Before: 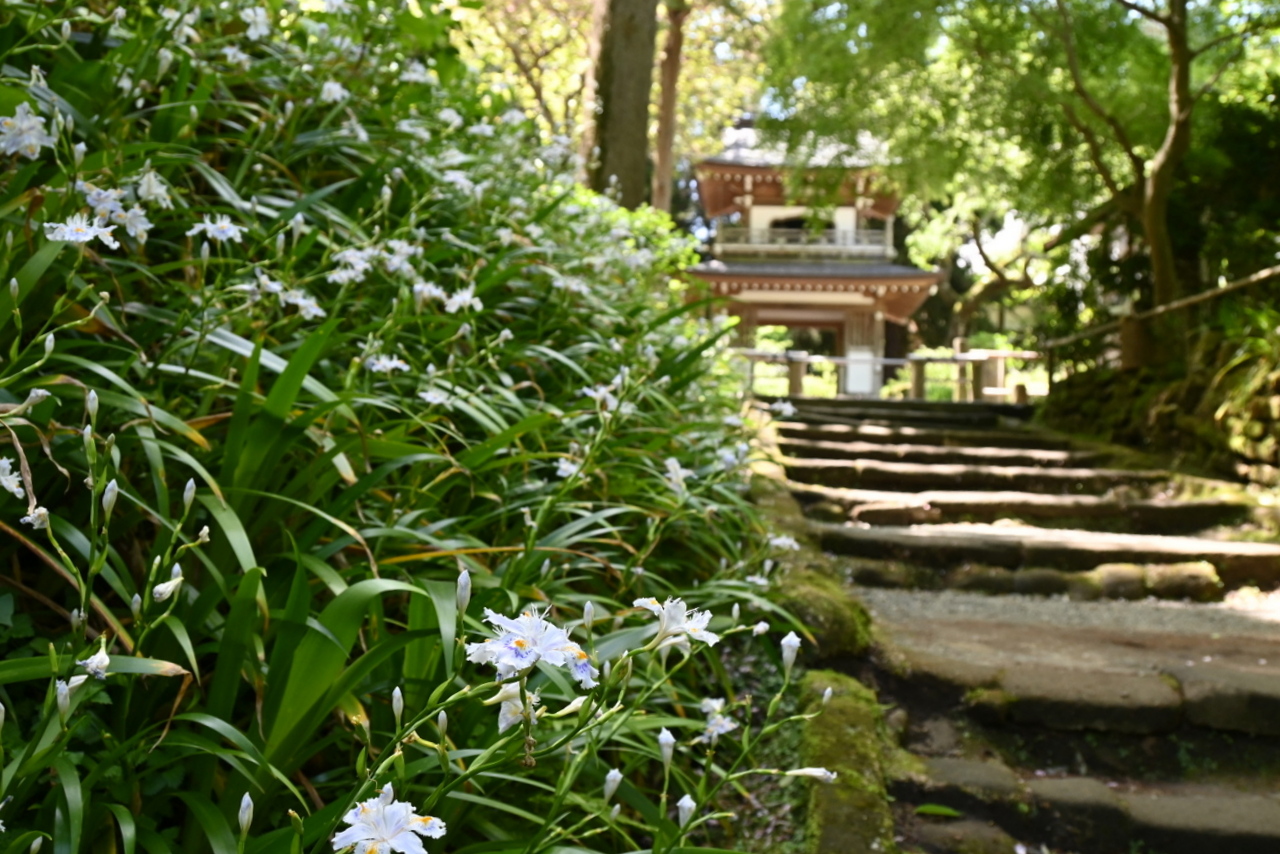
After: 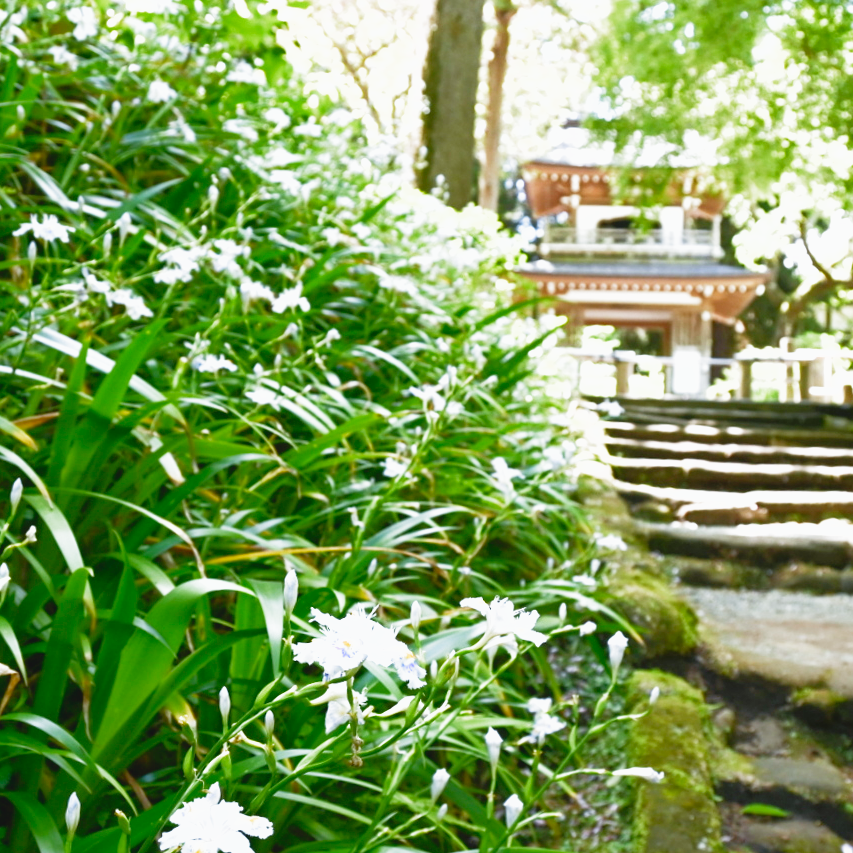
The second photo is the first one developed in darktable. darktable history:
tone equalizer: -8 EV -0.001 EV, -7 EV 0.001 EV, -6 EV -0.002 EV, -5 EV -0.003 EV, -4 EV -0.062 EV, -3 EV -0.222 EV, -2 EV -0.267 EV, -1 EV 0.105 EV, +0 EV 0.303 EV
filmic rgb: middle gray luminance 9.23%, black relative exposure -10.55 EV, white relative exposure 3.45 EV, threshold 6 EV, target black luminance 0%, hardness 5.98, latitude 59.69%, contrast 1.087, highlights saturation mix 5%, shadows ↔ highlights balance 29.23%, add noise in highlights 0, preserve chrominance no, color science v3 (2019), use custom middle-gray values true, iterations of high-quality reconstruction 0, contrast in highlights soft, enable highlight reconstruction true
crop and rotate: left 13.537%, right 19.796%
color calibration: x 0.37, y 0.382, temperature 4313.32 K
exposure: black level correction 0.001, exposure 0.5 EV, compensate exposure bias true, compensate highlight preservation false
lowpass: radius 0.1, contrast 0.85, saturation 1.1, unbound 0
